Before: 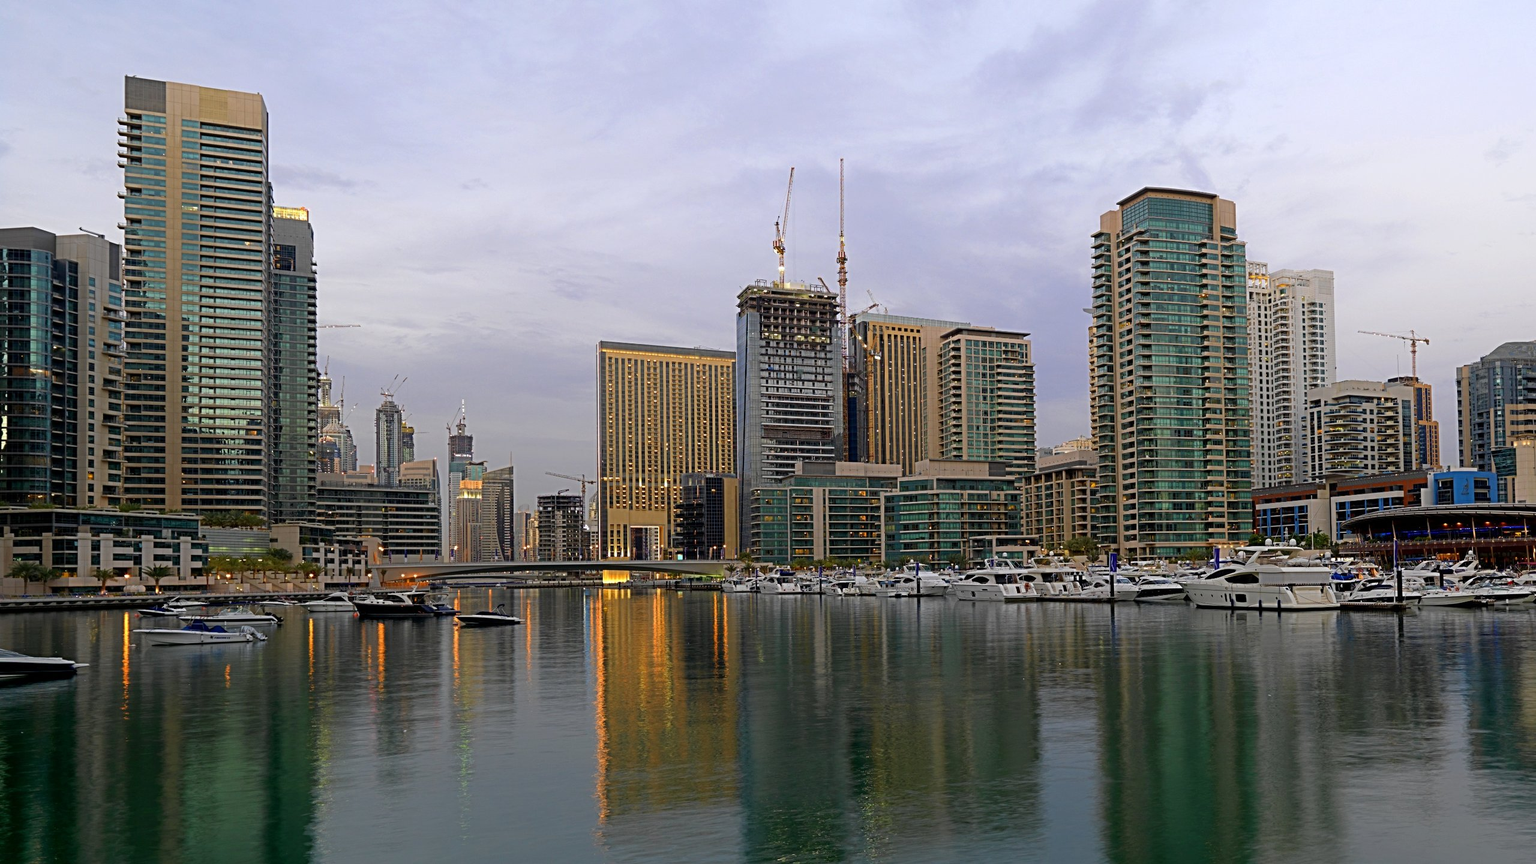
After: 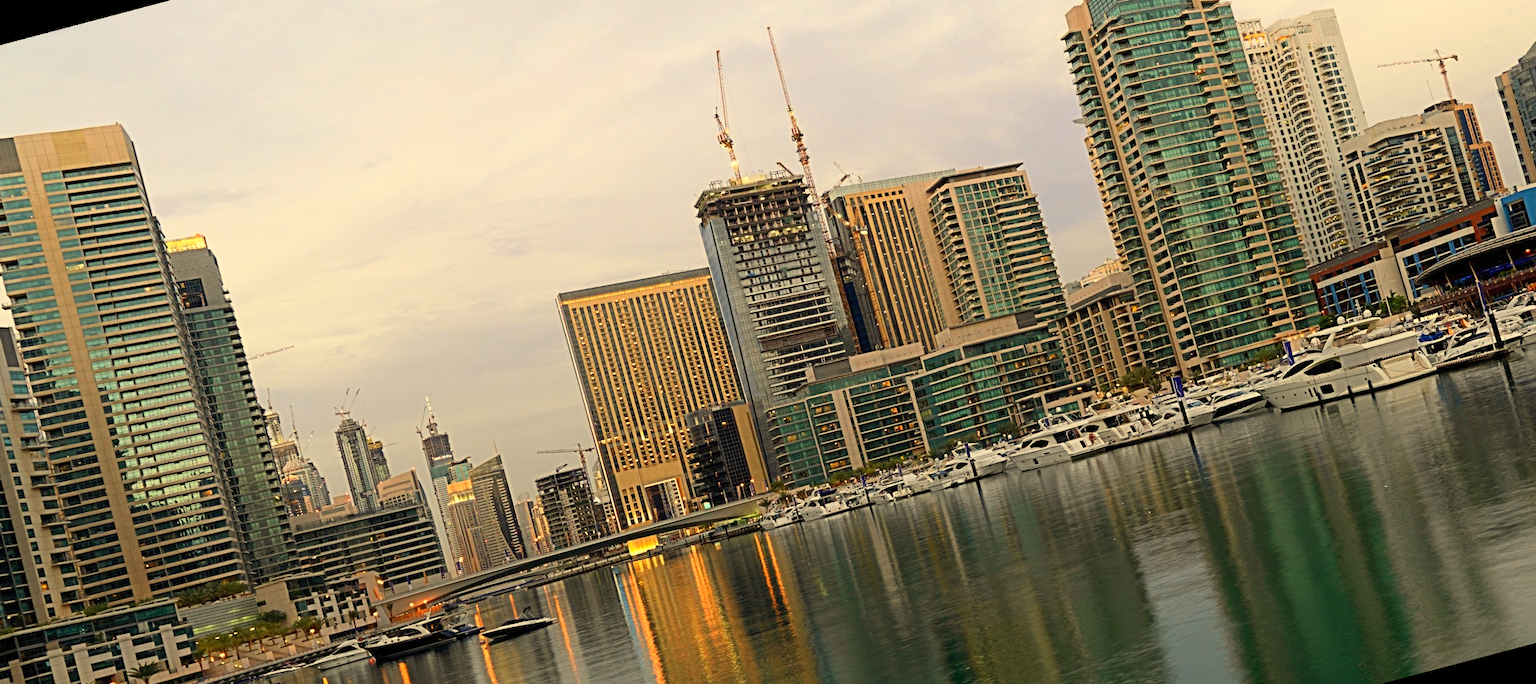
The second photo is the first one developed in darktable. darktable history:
rotate and perspective: rotation -14.8°, crop left 0.1, crop right 0.903, crop top 0.25, crop bottom 0.748
white balance: red 1.08, blue 0.791
contrast brightness saturation: contrast 0.2, brightness 0.15, saturation 0.14
